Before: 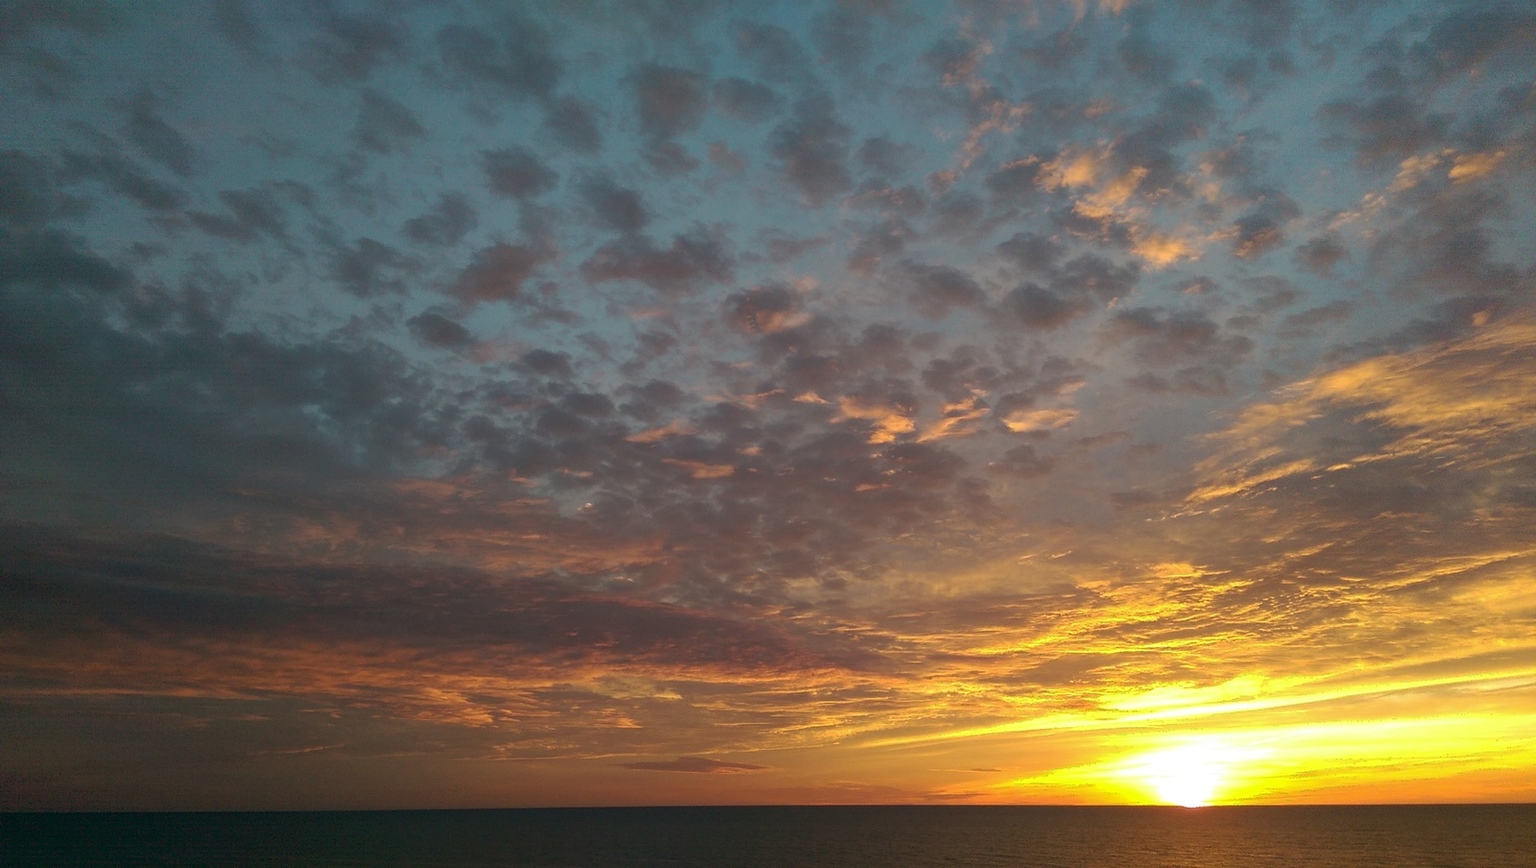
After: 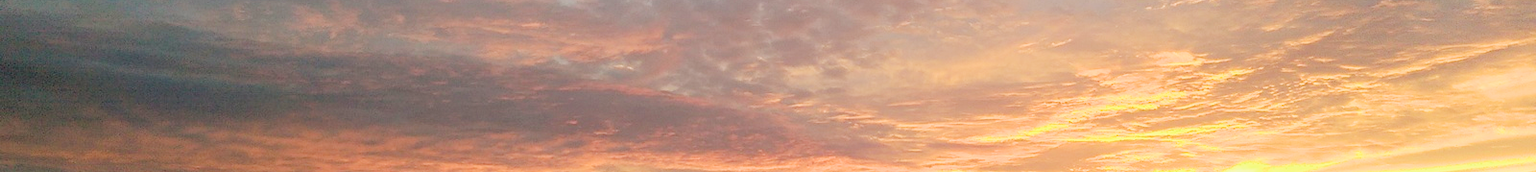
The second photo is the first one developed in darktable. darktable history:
crop and rotate: top 59.025%, bottom 20.968%
filmic rgb: black relative exposure -7.17 EV, white relative exposure 5.34 EV, hardness 3.02, iterations of high-quality reconstruction 0
exposure: black level correction 0.001, exposure 1.805 EV, compensate highlight preservation false
